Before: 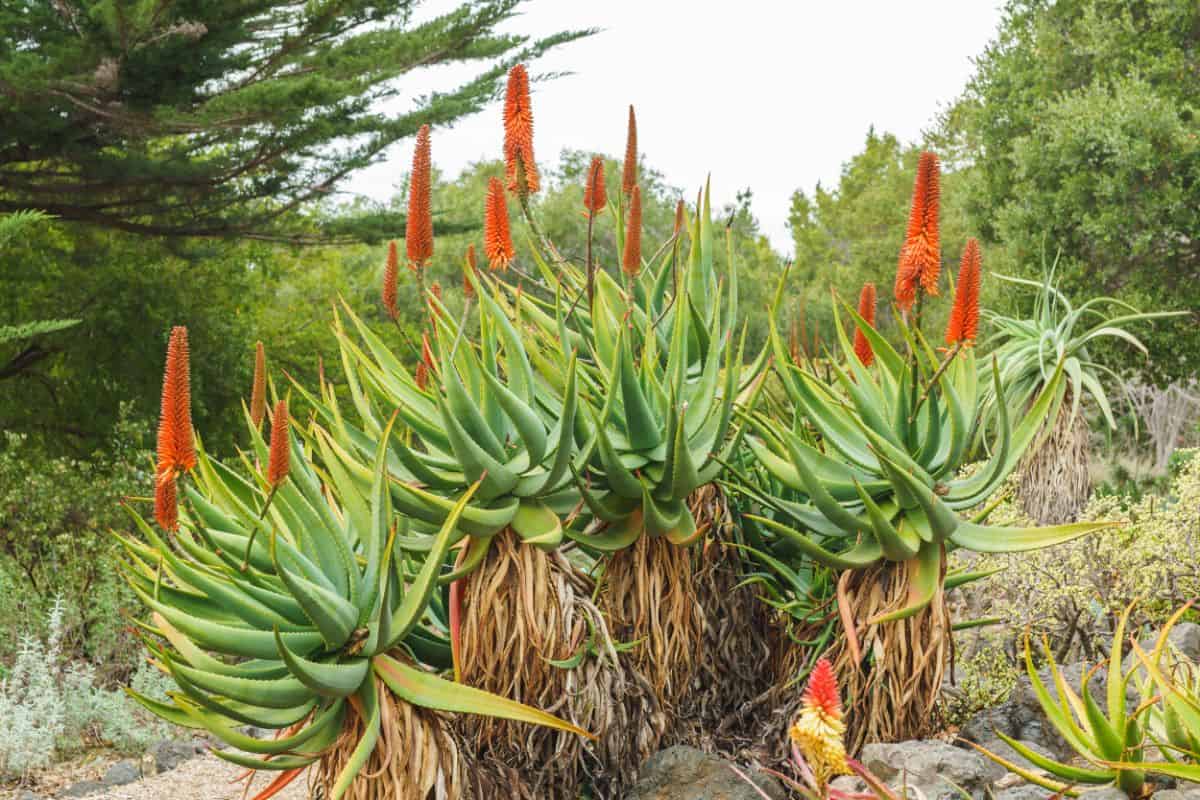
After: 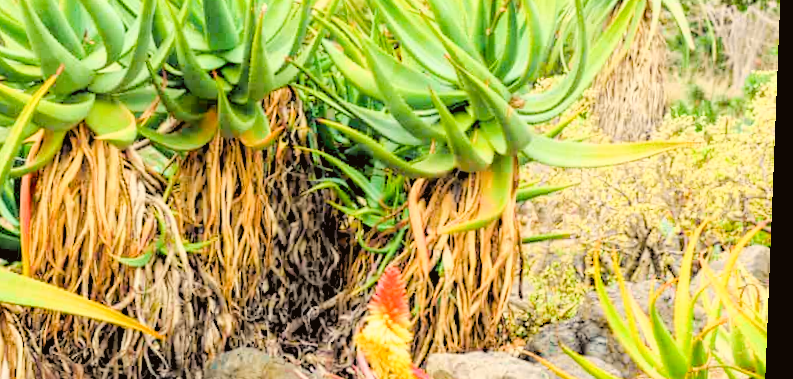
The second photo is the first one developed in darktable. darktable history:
crop and rotate: left 35.509%, top 50.238%, bottom 4.934%
color balance rgb: shadows lift › chroma 3%, shadows lift › hue 280.8°, power › hue 330°, highlights gain › chroma 3%, highlights gain › hue 75.6°, global offset › luminance 0.7%, perceptual saturation grading › global saturation 20%, perceptual saturation grading › highlights -25%, perceptual saturation grading › shadows 50%, global vibrance 20.33%
rotate and perspective: rotation 2.27°, automatic cropping off
tone curve: curves: ch0 [(0, 0.023) (0.1, 0.084) (0.184, 0.168) (0.45, 0.54) (0.57, 0.683) (0.722, 0.825) (0.877, 0.948) (1, 1)]; ch1 [(0, 0) (0.414, 0.395) (0.453, 0.437) (0.502, 0.509) (0.521, 0.519) (0.573, 0.568) (0.618, 0.61) (0.654, 0.642) (1, 1)]; ch2 [(0, 0) (0.421, 0.43) (0.45, 0.463) (0.492, 0.504) (0.511, 0.519) (0.557, 0.557) (0.602, 0.605) (1, 1)], color space Lab, independent channels, preserve colors none
rgb levels: levels [[0.027, 0.429, 0.996], [0, 0.5, 1], [0, 0.5, 1]]
